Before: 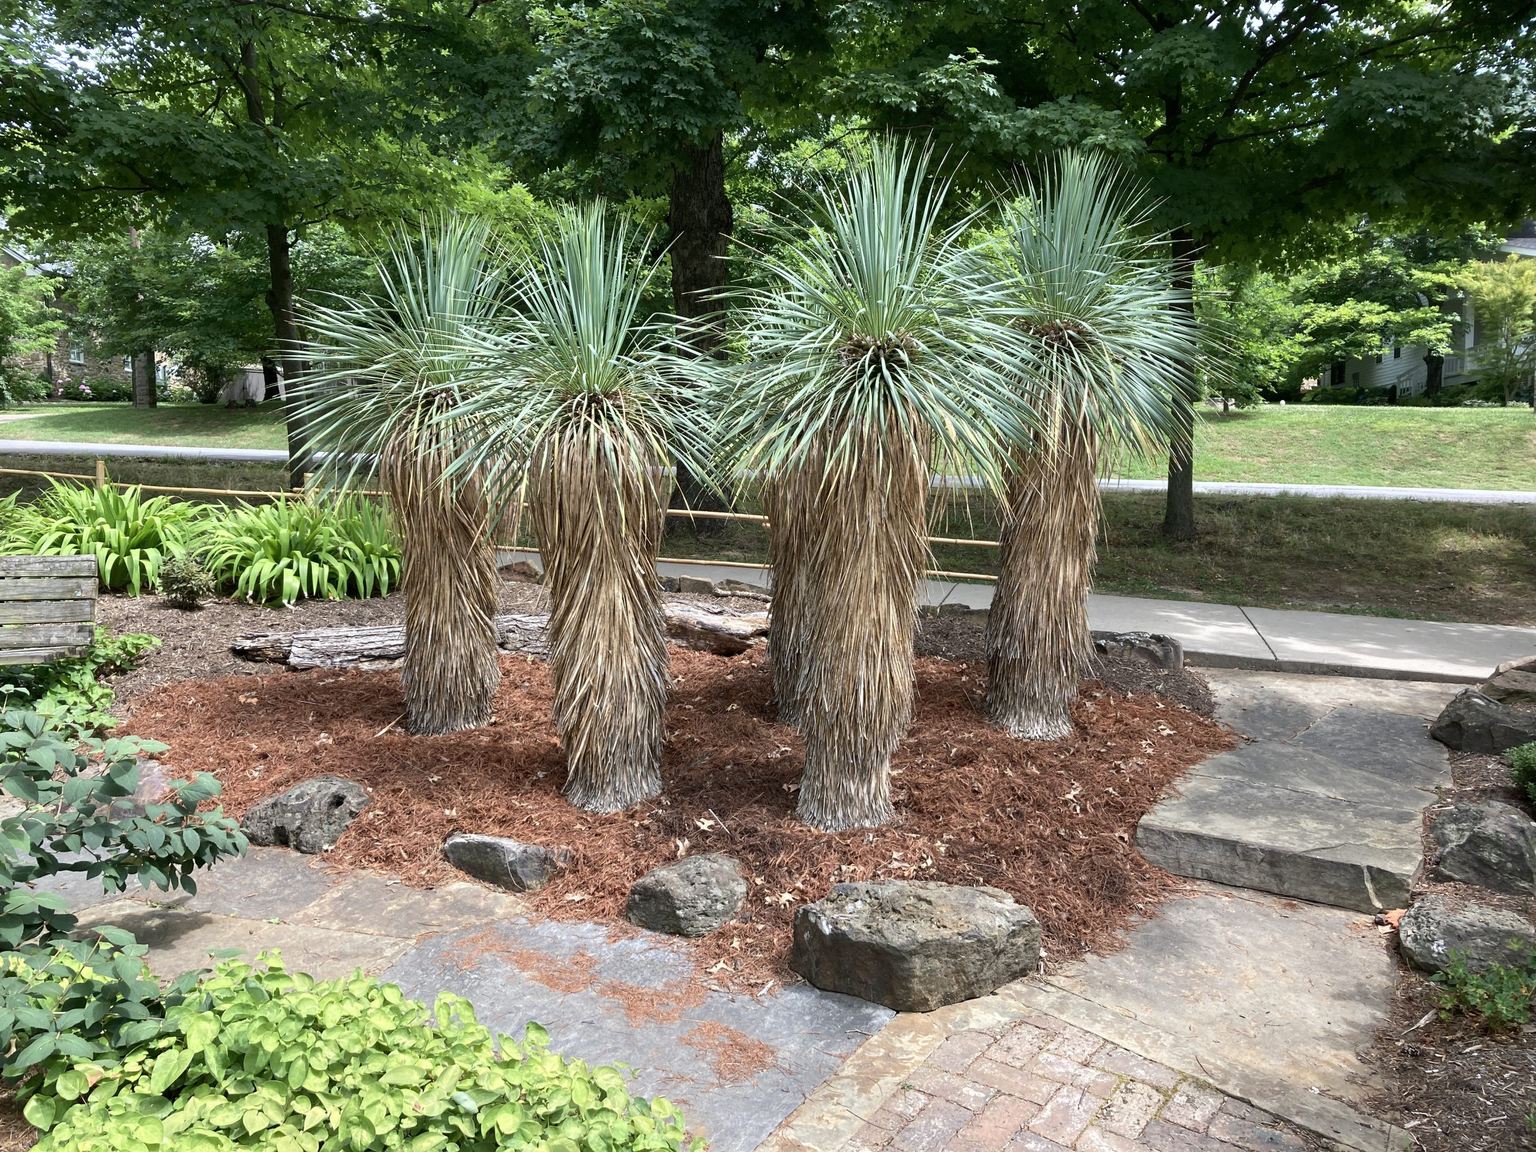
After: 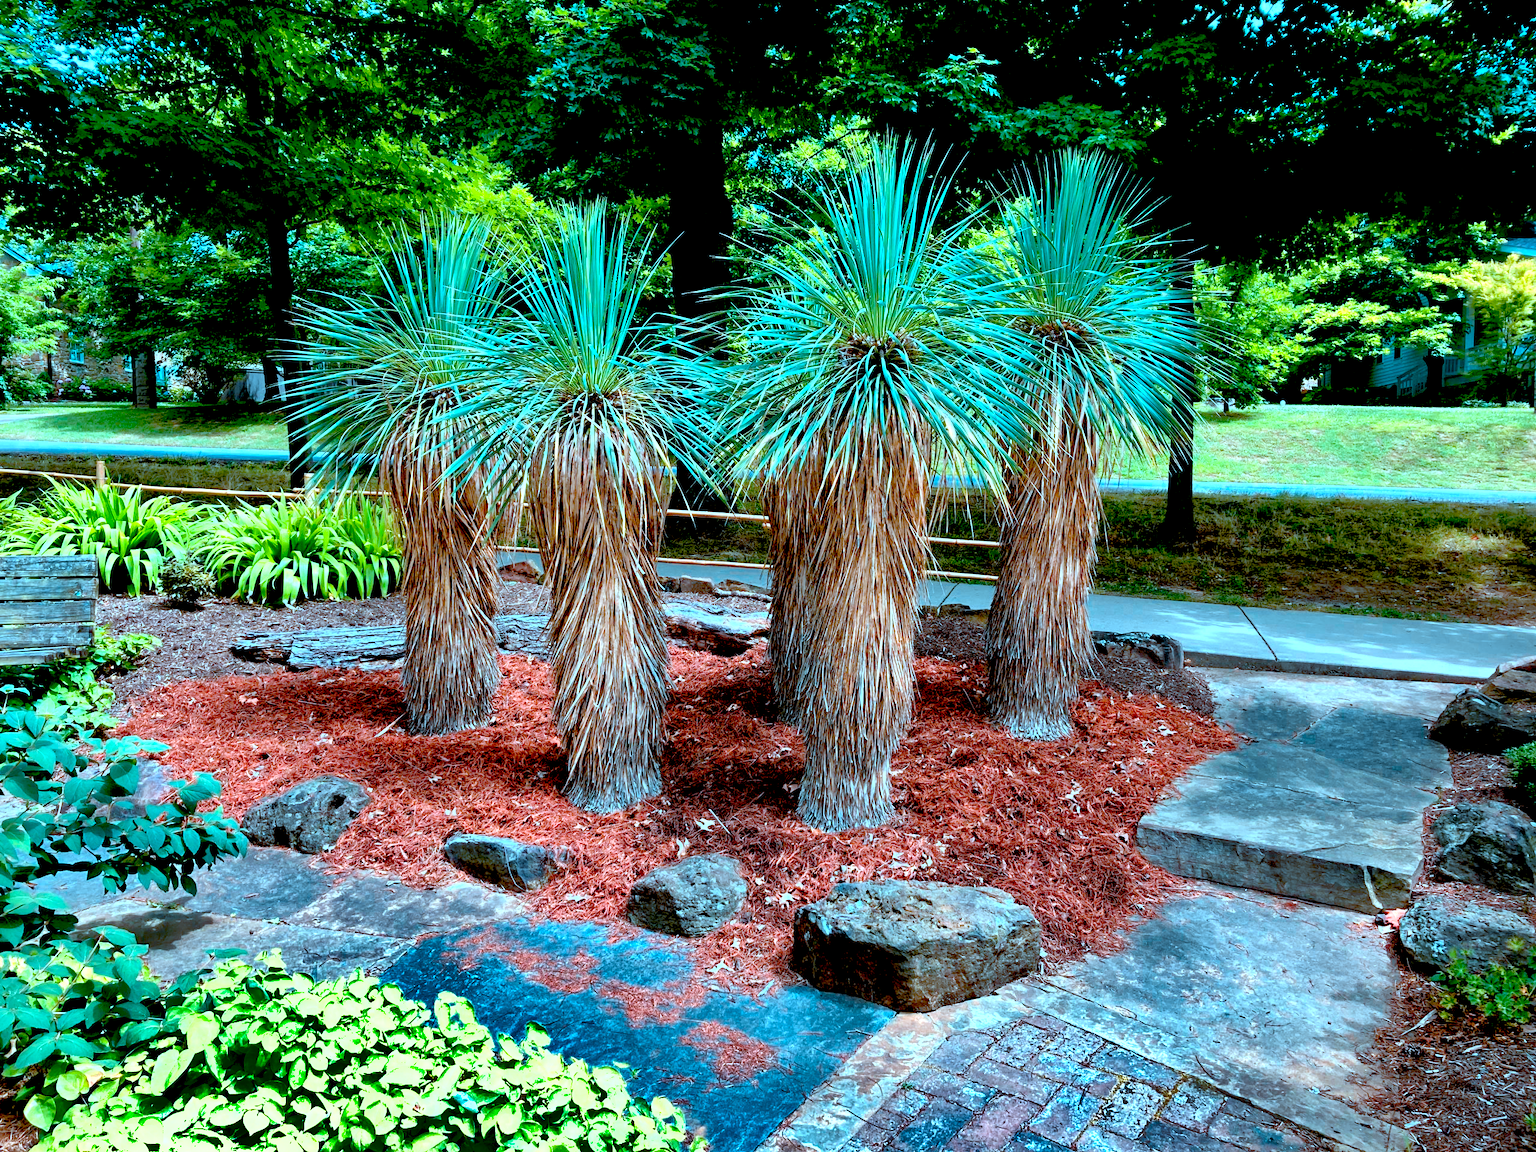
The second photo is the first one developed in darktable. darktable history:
shadows and highlights: shadows 18.36, highlights -83.76, soften with gaussian
color calibration: output R [1.422, -0.35, -0.252, 0], output G [-0.238, 1.259, -0.084, 0], output B [-0.081, -0.196, 1.58, 0], output brightness [0.49, 0.671, -0.57, 0], illuminant as shot in camera, x 0.358, y 0.373, temperature 4628.91 K
exposure: black level correction 0.046, exposure -0.232 EV, compensate exposure bias true, compensate highlight preservation false
